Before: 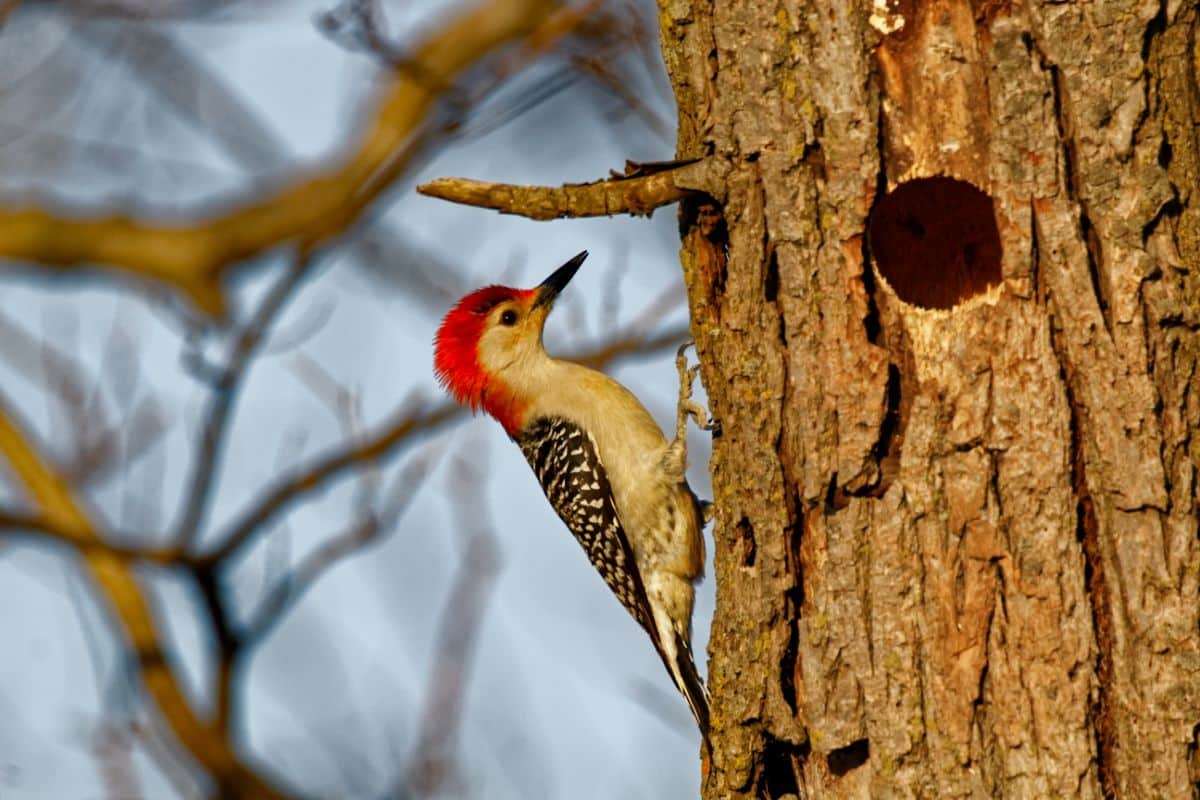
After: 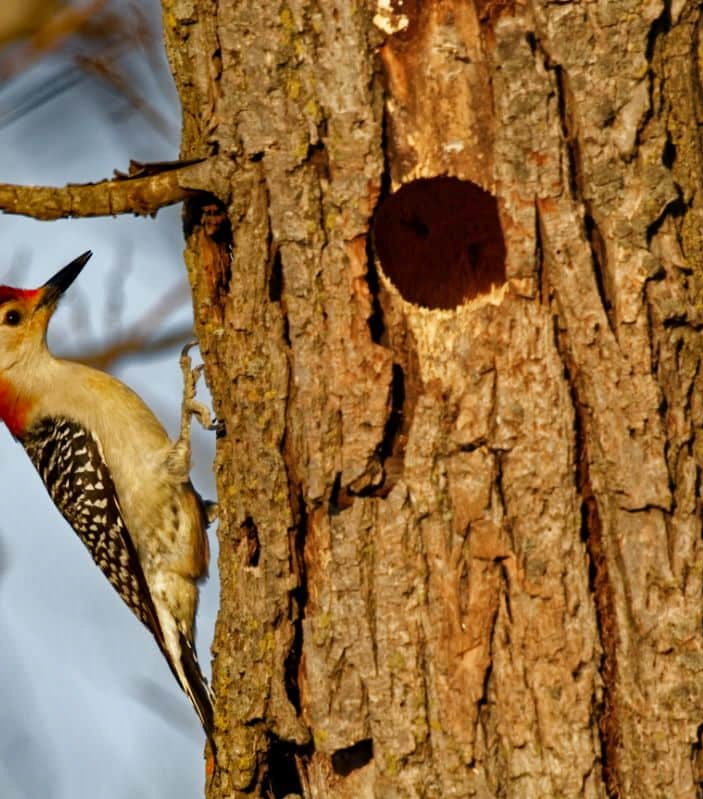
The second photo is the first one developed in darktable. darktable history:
crop: left 41.402%
shadows and highlights: soften with gaussian
